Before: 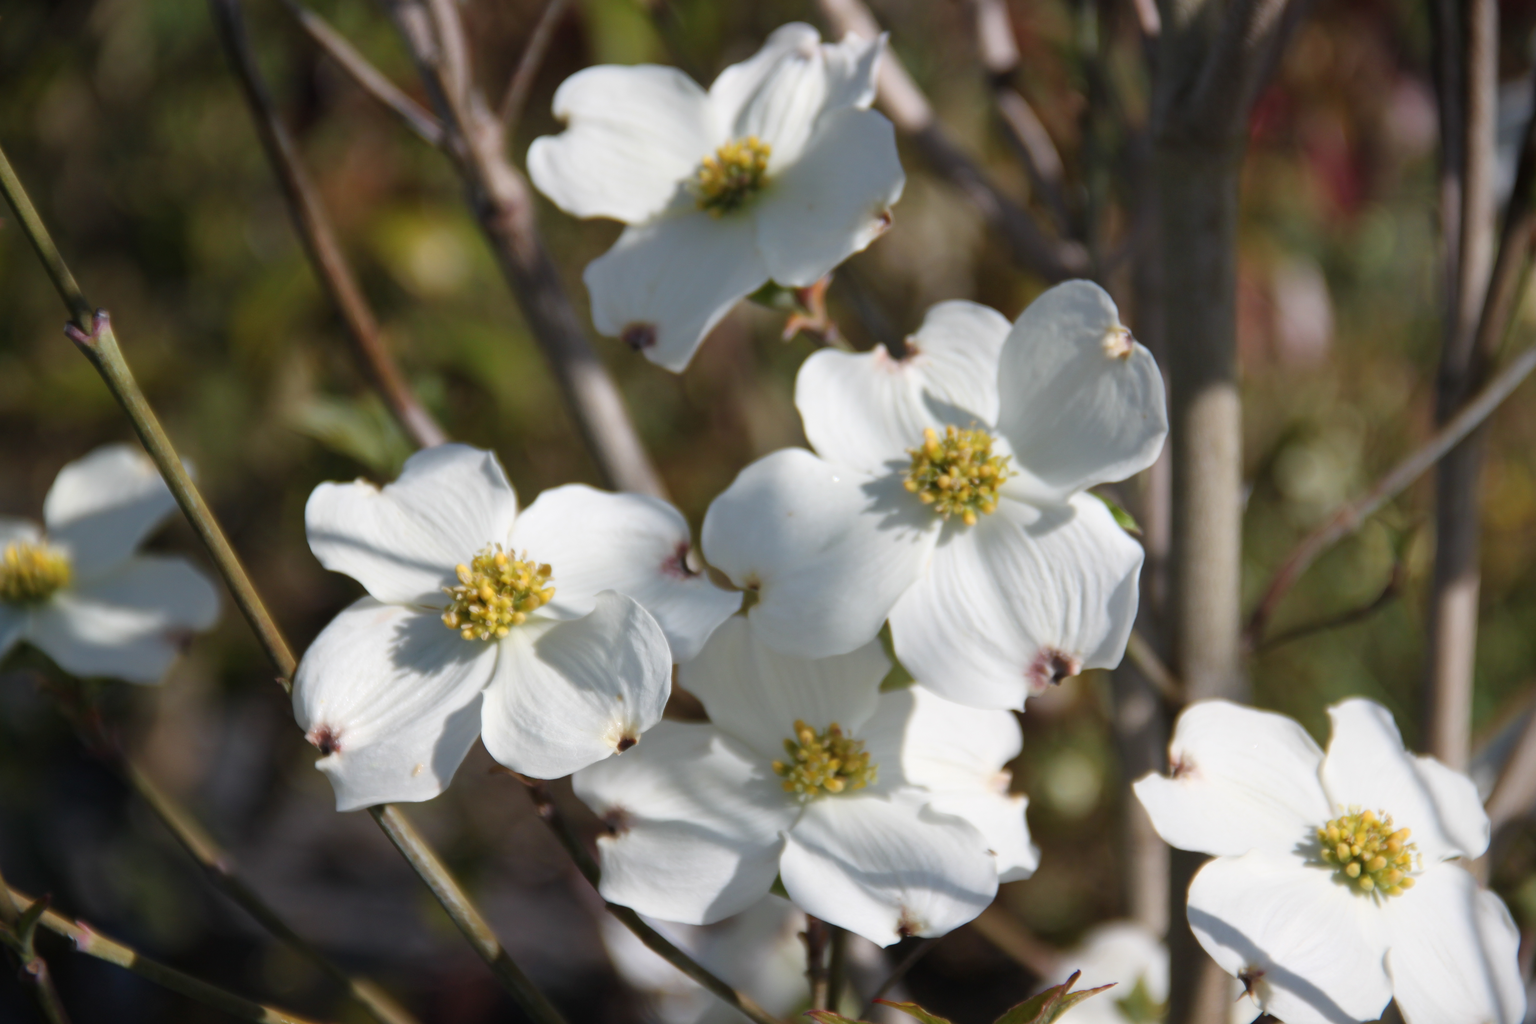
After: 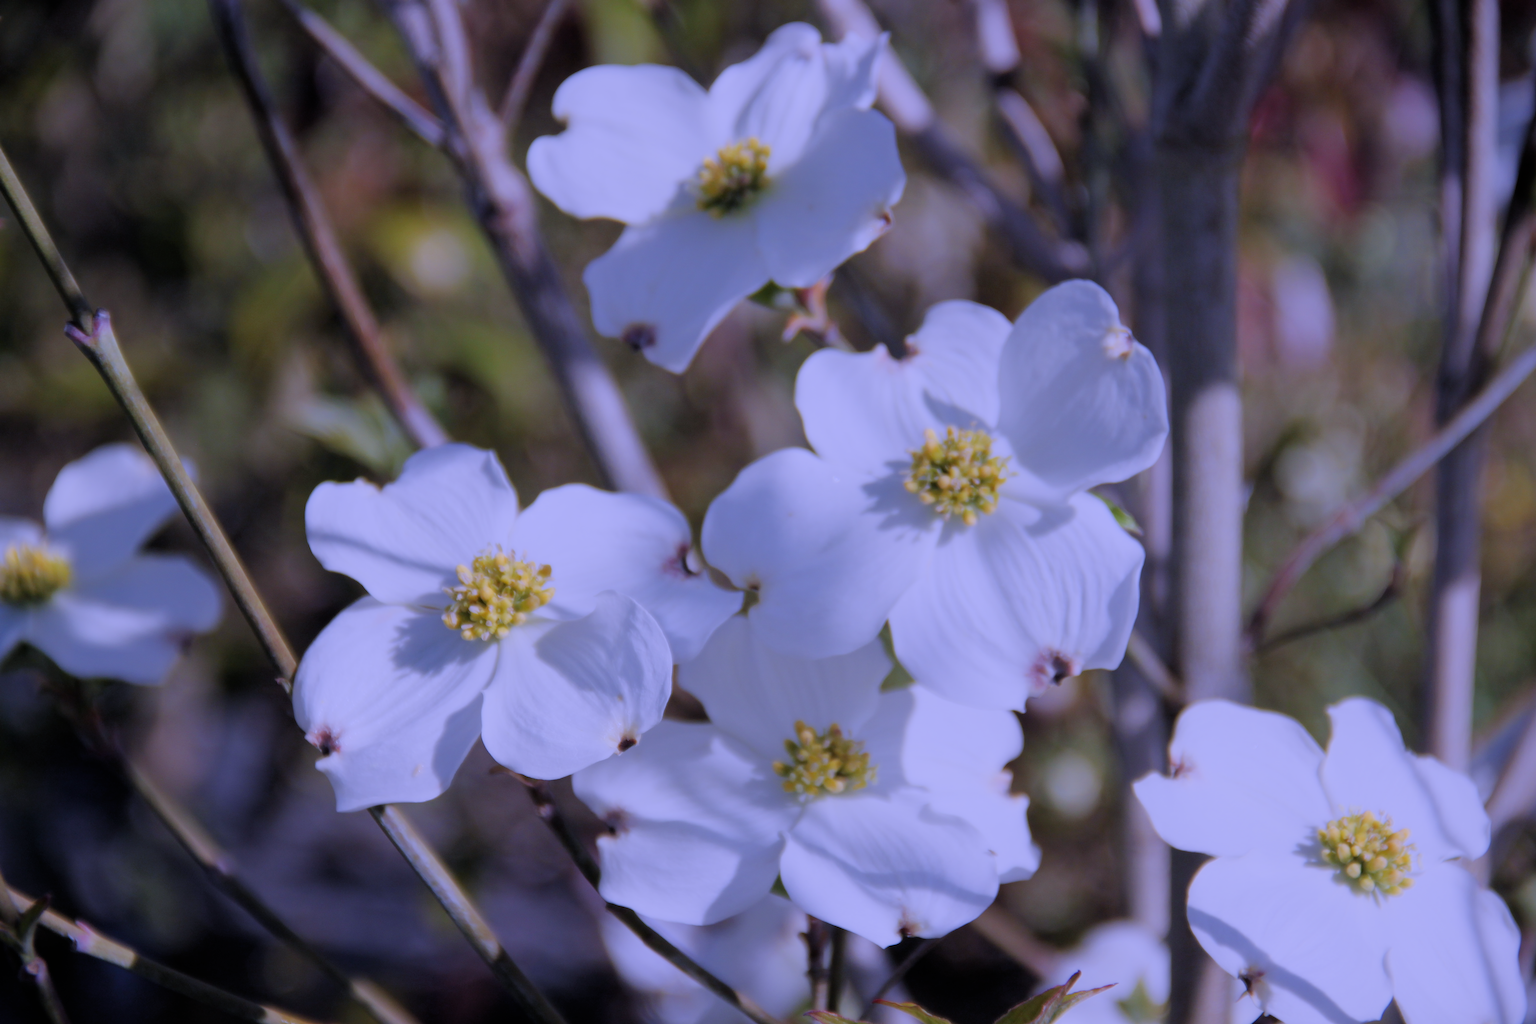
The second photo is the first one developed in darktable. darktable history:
white balance: red 0.98, blue 1.61
filmic rgb: black relative exposure -6.59 EV, white relative exposure 4.71 EV, hardness 3.13, contrast 0.805
